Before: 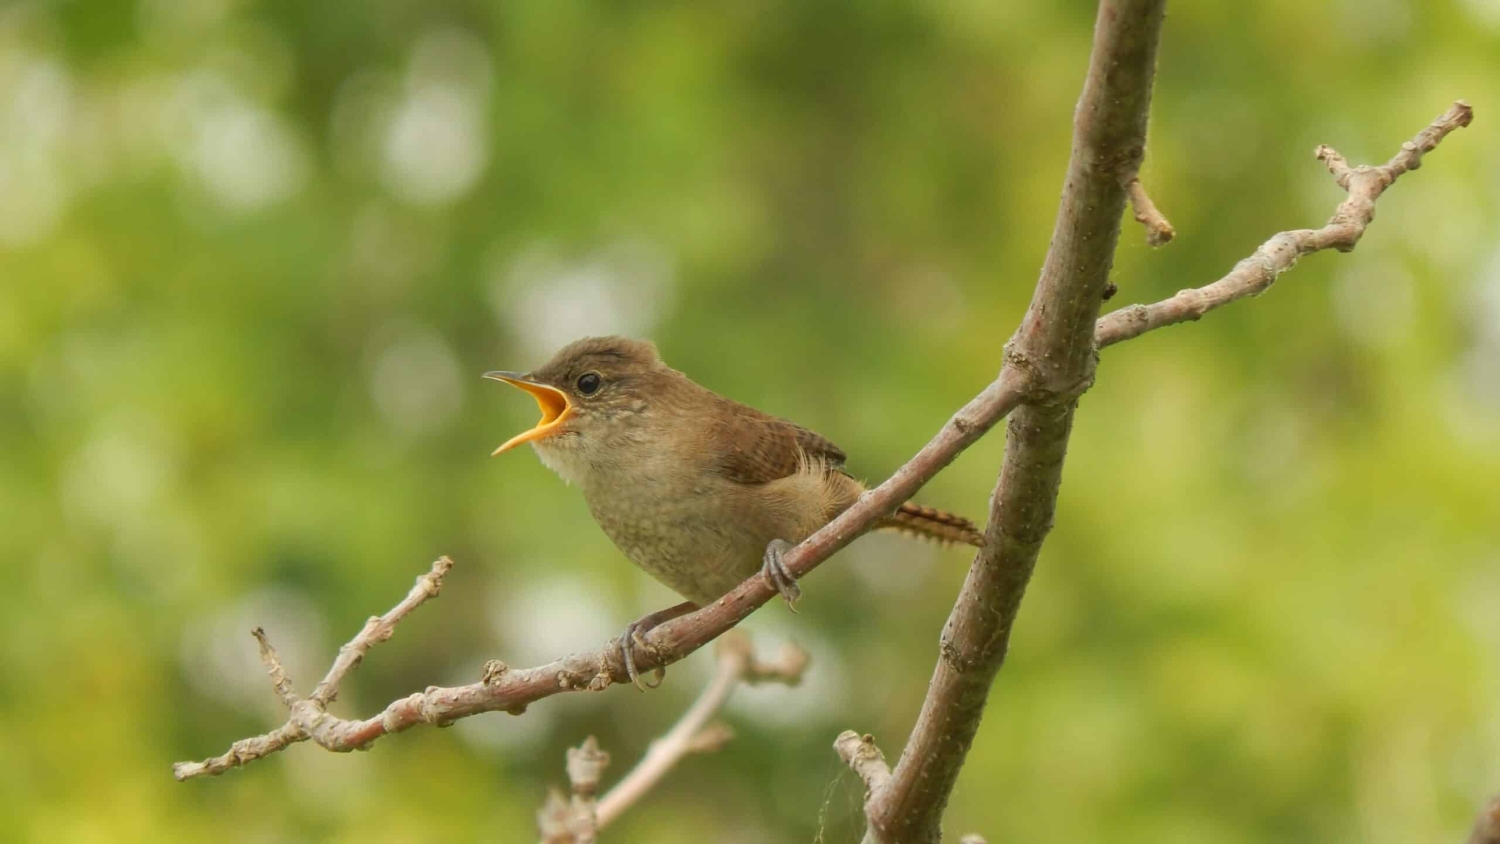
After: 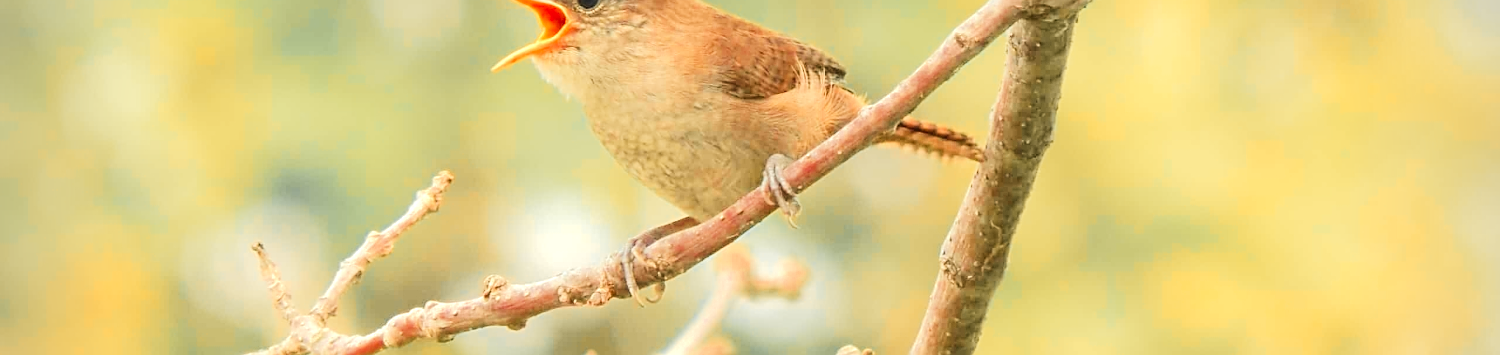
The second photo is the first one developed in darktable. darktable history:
tone equalizer: -7 EV 0.161 EV, -6 EV 0.614 EV, -5 EV 1.19 EV, -4 EV 1.34 EV, -3 EV 1.18 EV, -2 EV 0.6 EV, -1 EV 0.147 EV, edges refinement/feathering 500, mask exposure compensation -1.57 EV, preserve details no
sharpen: on, module defaults
exposure: black level correction -0.002, exposure 0.531 EV, compensate highlight preservation false
vignetting: fall-off radius 60.86%, unbound false
crop: top 45.624%, bottom 12.278%
color zones: curves: ch0 [(0, 0.363) (0.128, 0.373) (0.25, 0.5) (0.402, 0.407) (0.521, 0.525) (0.63, 0.559) (0.729, 0.662) (0.867, 0.471)]; ch1 [(0, 0.515) (0.136, 0.618) (0.25, 0.5) (0.378, 0) (0.516, 0) (0.622, 0.593) (0.737, 0.819) (0.87, 0.593)]; ch2 [(0, 0.529) (0.128, 0.471) (0.282, 0.451) (0.386, 0.662) (0.516, 0.525) (0.633, 0.554) (0.75, 0.62) (0.875, 0.441)]
